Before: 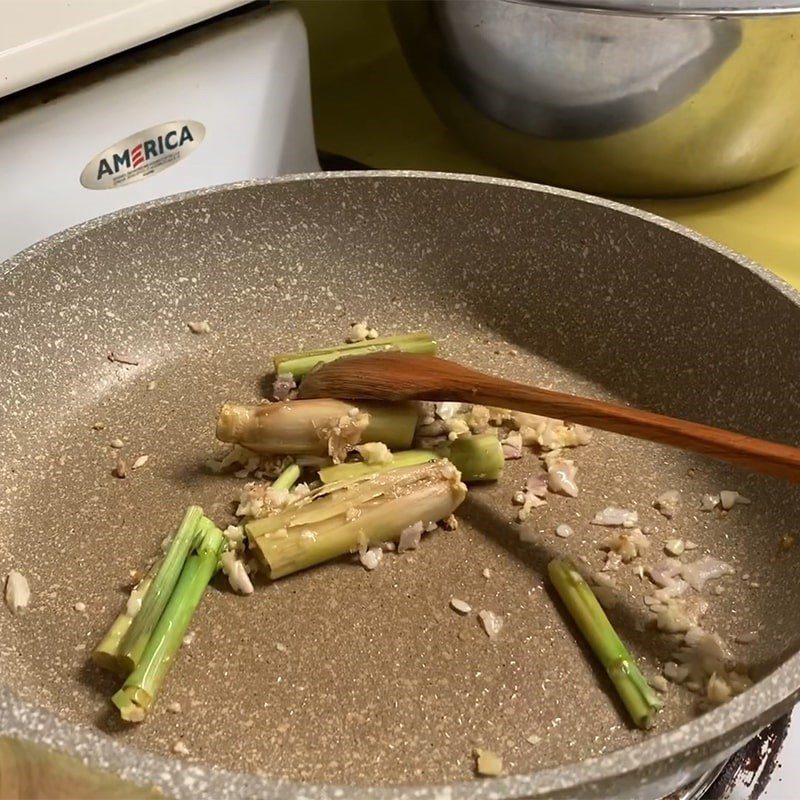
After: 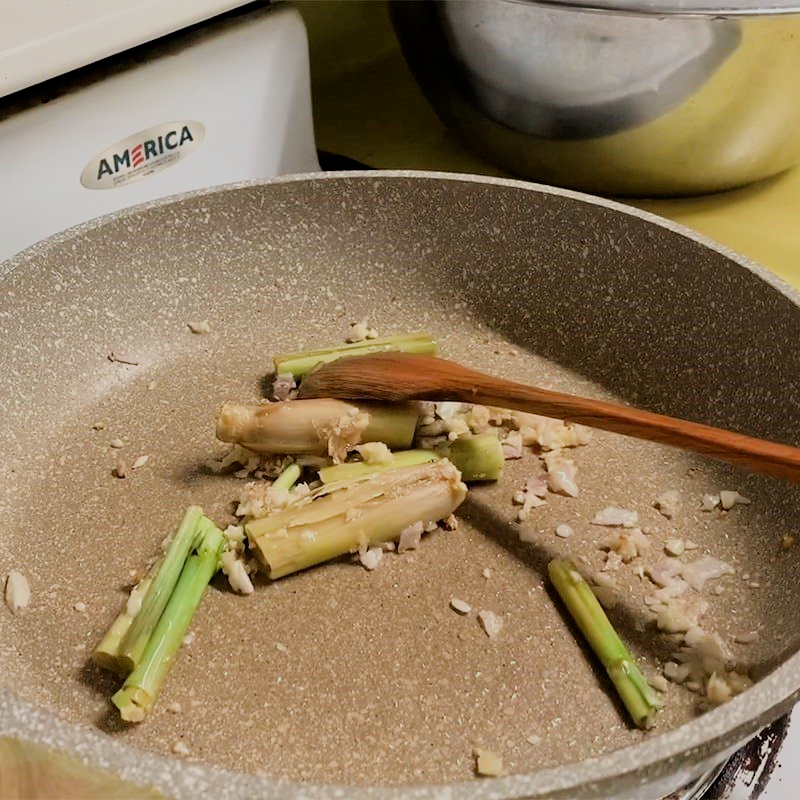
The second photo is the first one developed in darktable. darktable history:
exposure: black level correction 0.001, exposure 0.5 EV, compensate exposure bias true, compensate highlight preservation false
filmic rgb: black relative exposure -6.21 EV, white relative exposure 6.96 EV, hardness 2.23
